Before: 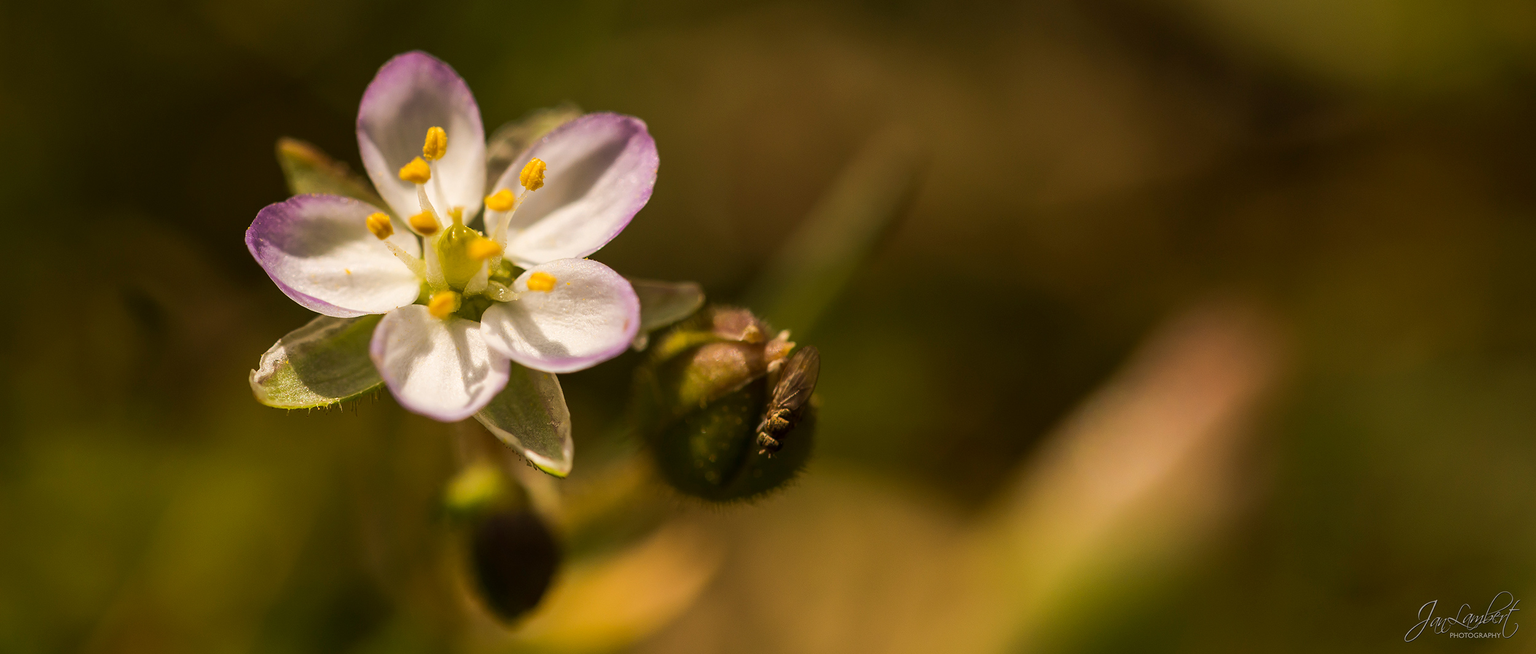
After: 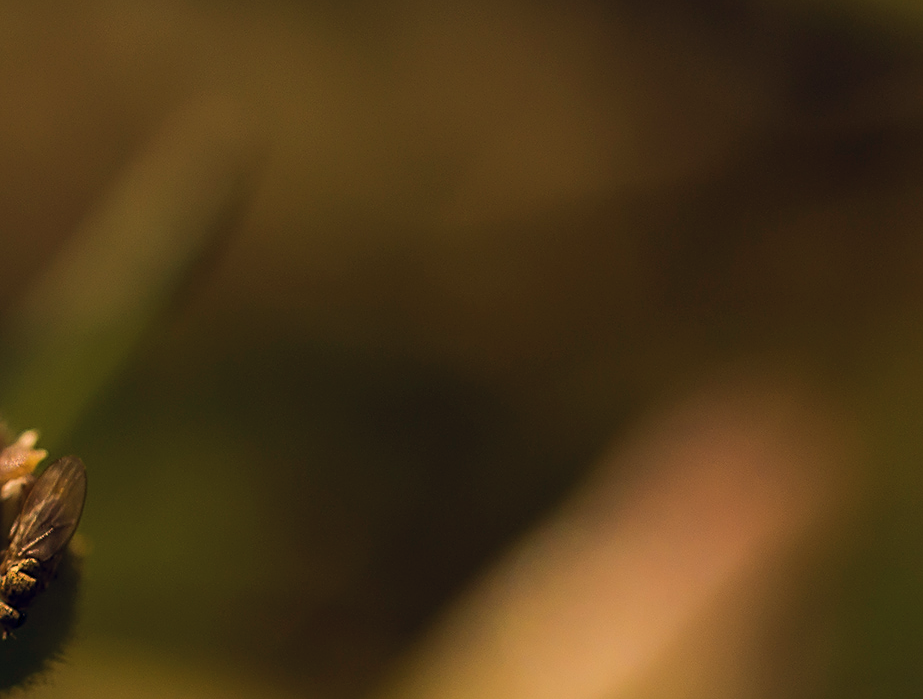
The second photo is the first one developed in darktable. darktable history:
color balance rgb: shadows lift › hue 87.51°, highlights gain › chroma 1.62%, highlights gain › hue 55.1°, global offset › chroma 0.06%, global offset › hue 253.66°, linear chroma grading › global chroma 0.5%
crop and rotate: left 49.936%, top 10.094%, right 13.136%, bottom 24.256%
sharpen: on, module defaults
